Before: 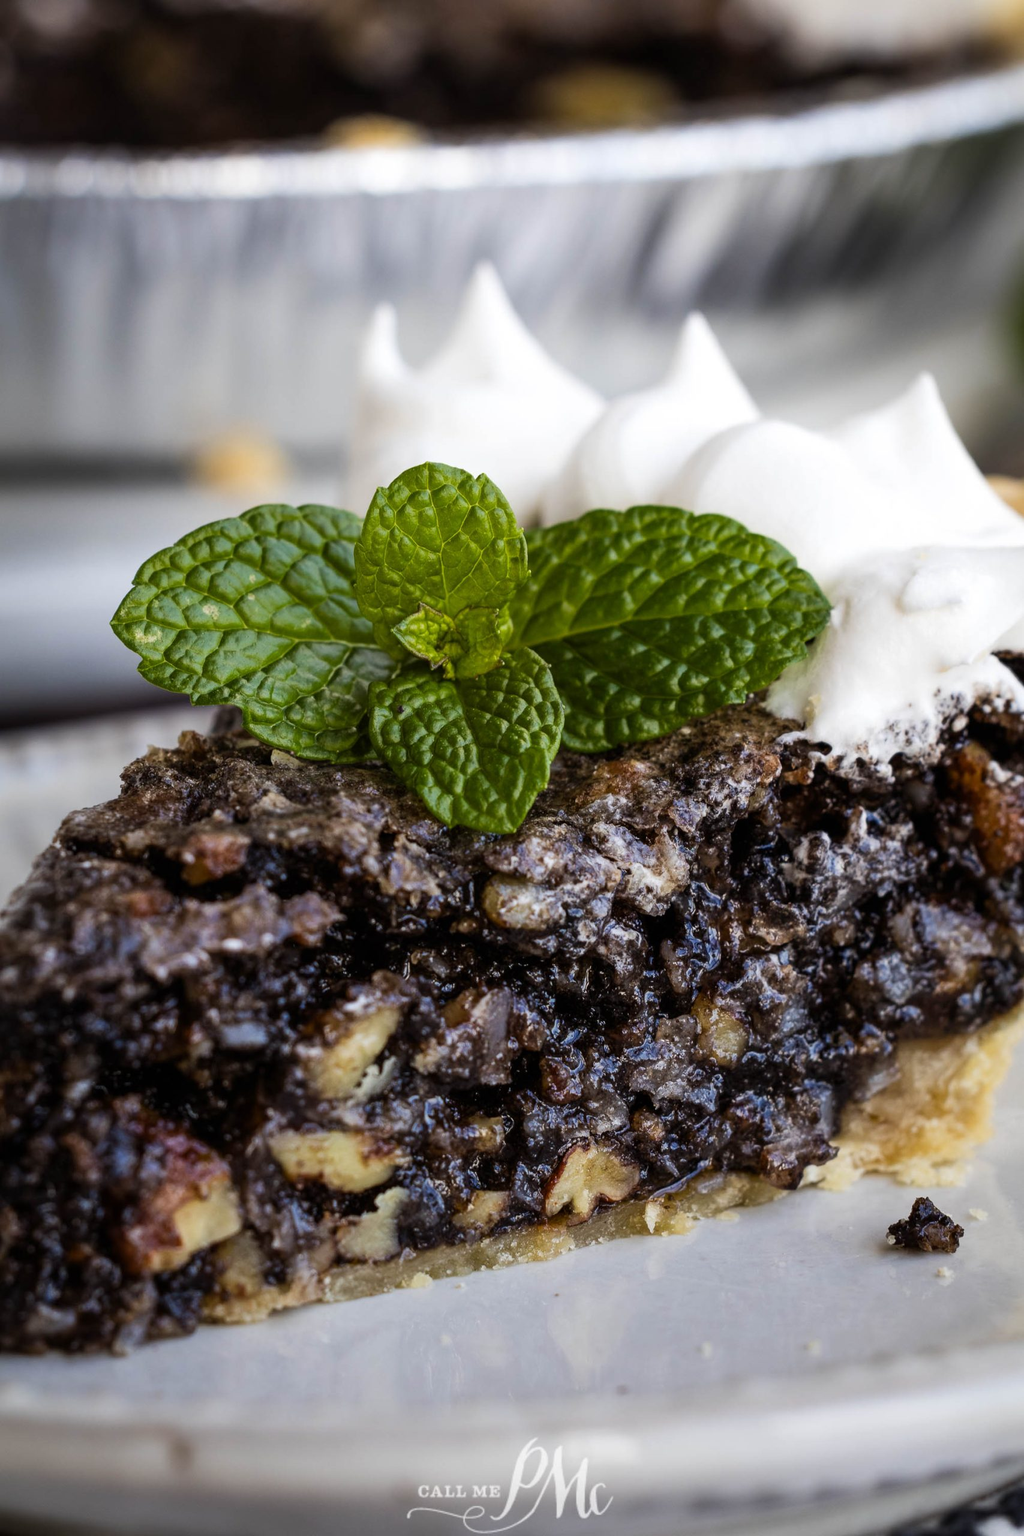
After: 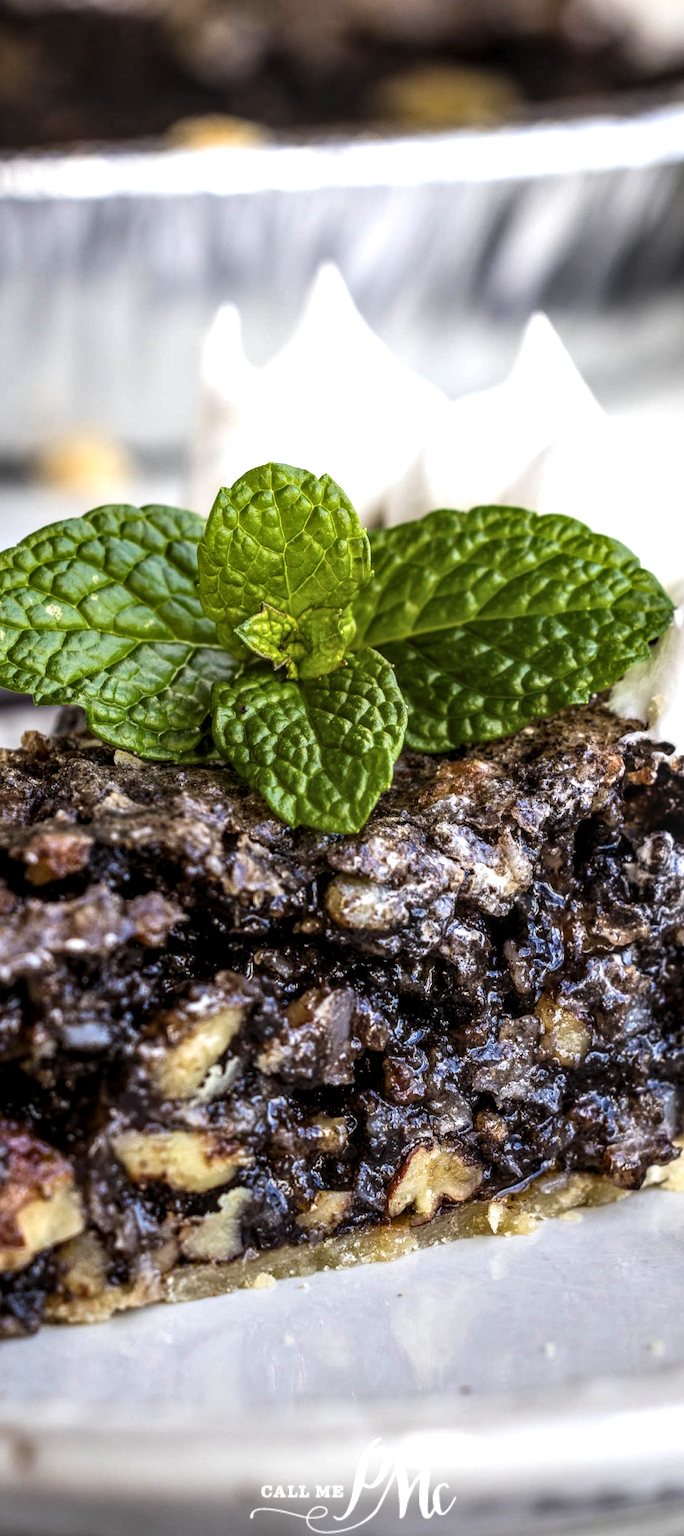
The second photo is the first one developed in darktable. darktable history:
exposure: black level correction -0.002, exposure 0.537 EV, compensate highlight preservation false
local contrast: detail 142%
crop and rotate: left 15.36%, right 17.827%
